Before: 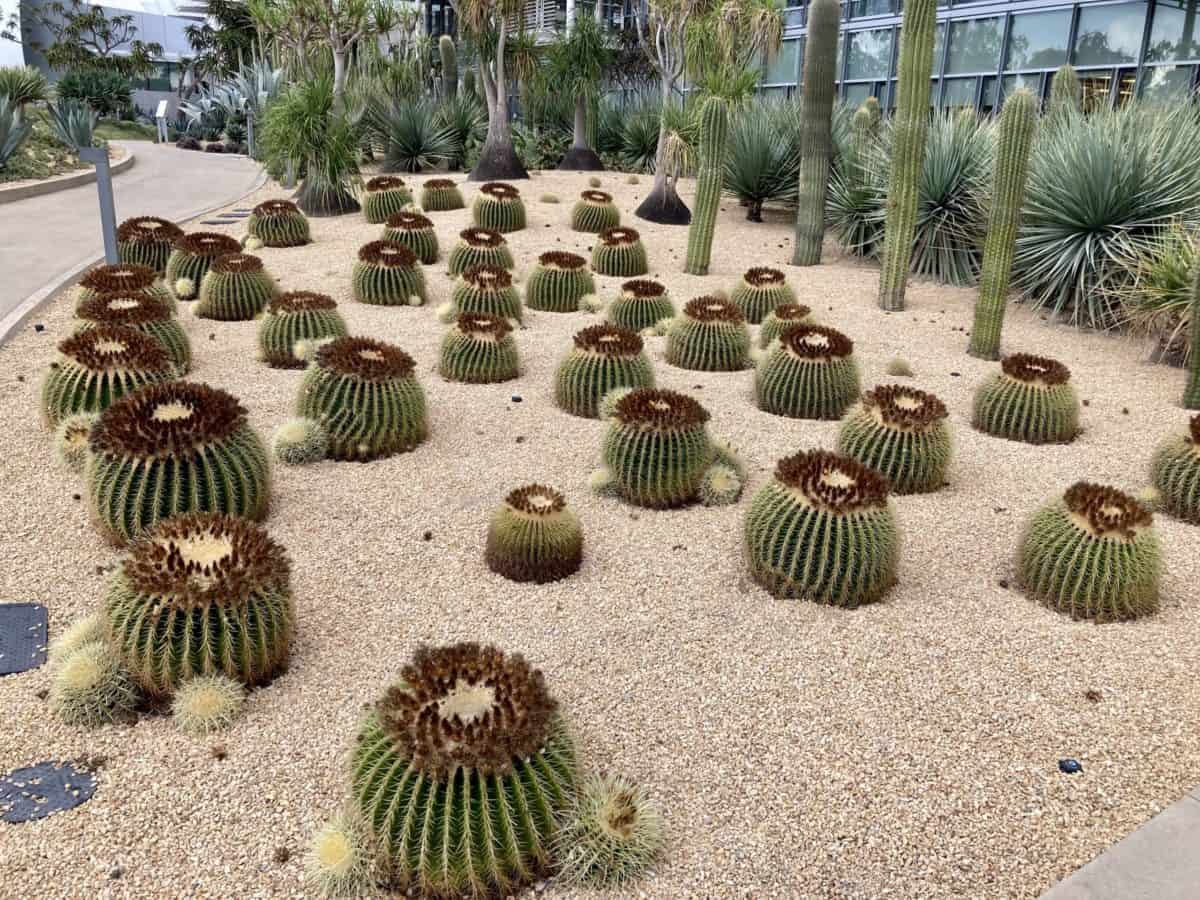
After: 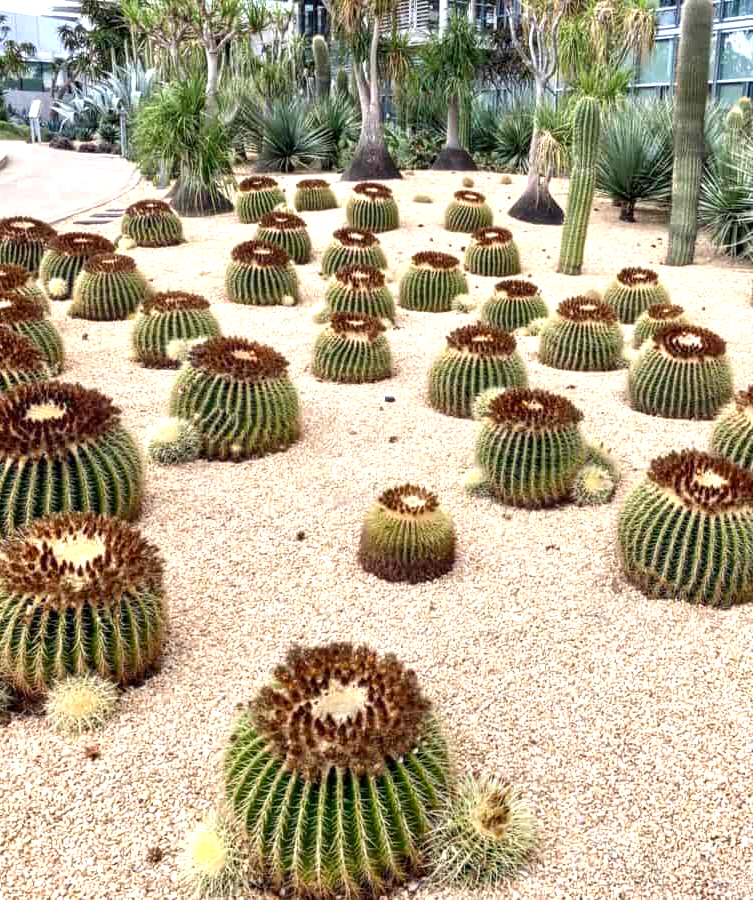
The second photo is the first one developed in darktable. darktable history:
local contrast: detail 130%
exposure: exposure 0.785 EV, compensate highlight preservation false
crop: left 10.644%, right 26.528%
